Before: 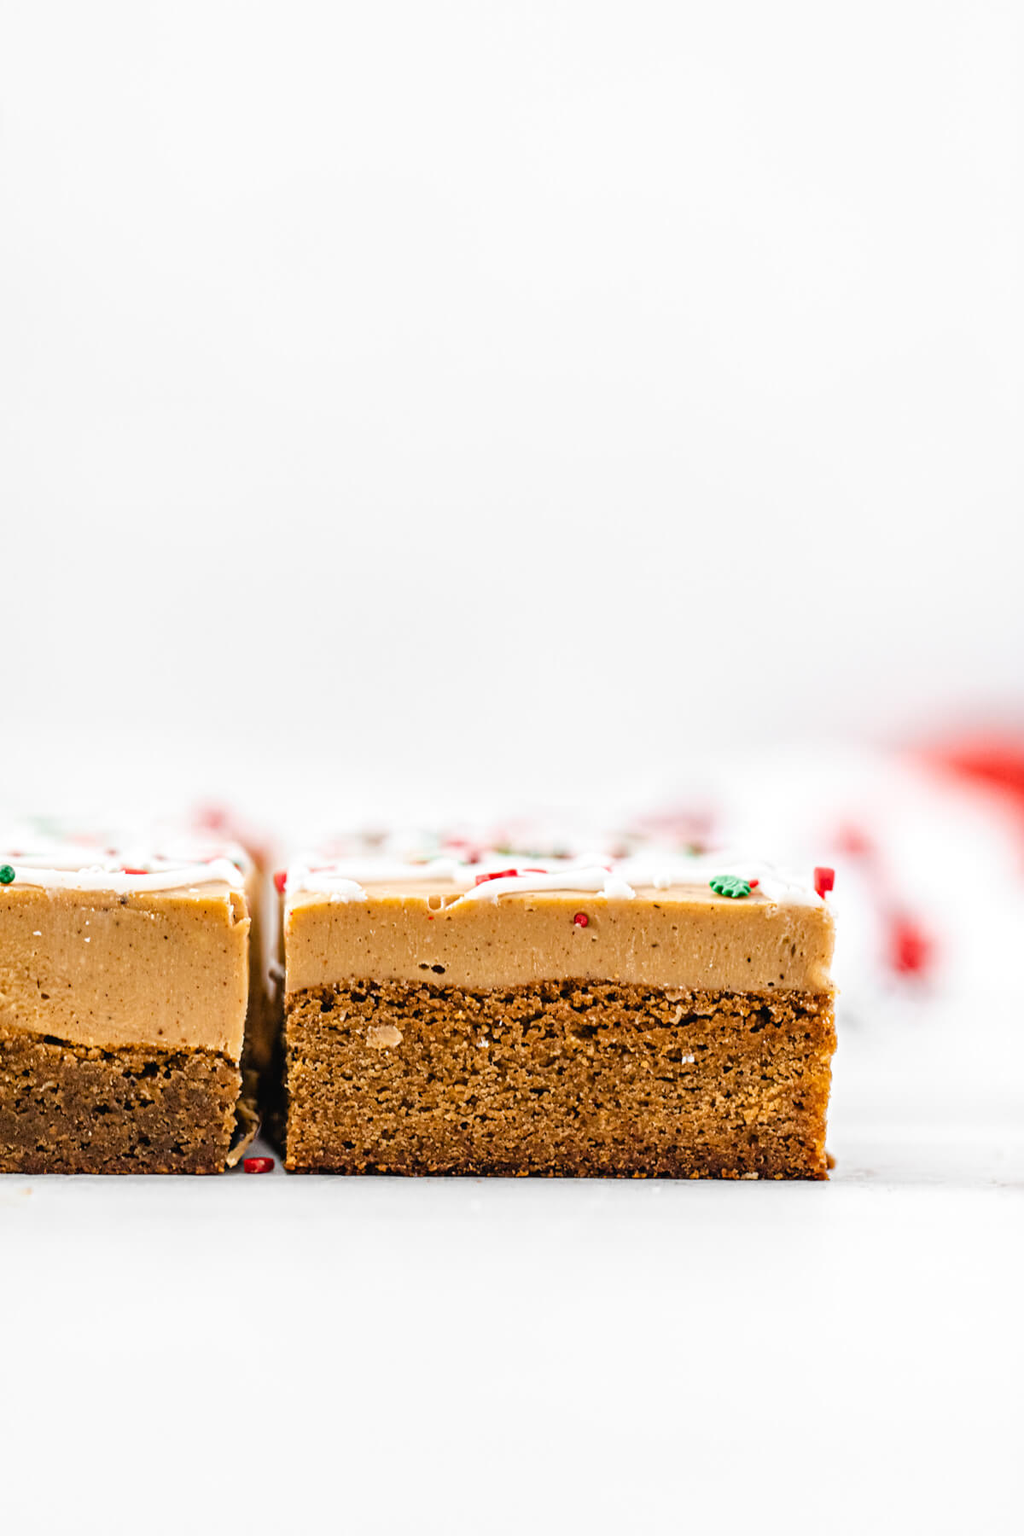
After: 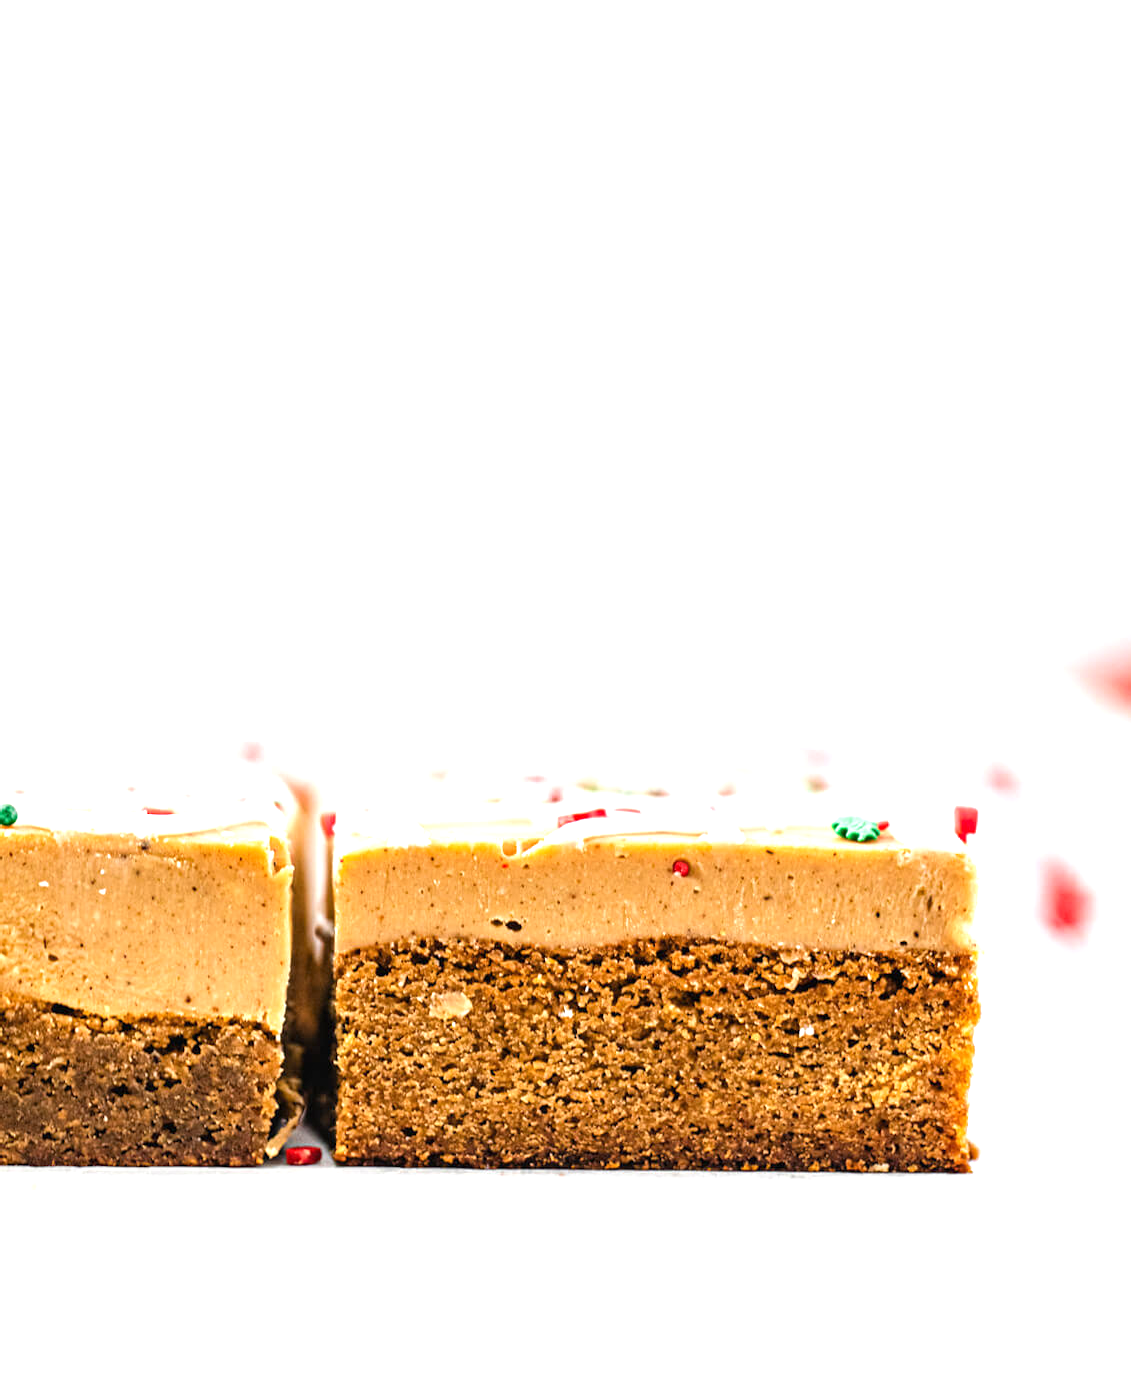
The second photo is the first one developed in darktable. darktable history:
crop and rotate: angle 0.03°, top 11.643%, right 5.651%, bottom 11.189%
exposure: black level correction 0, exposure 0.7 EV, compensate exposure bias true, compensate highlight preservation false
local contrast: highlights 100%, shadows 100%, detail 120%, midtone range 0.2
